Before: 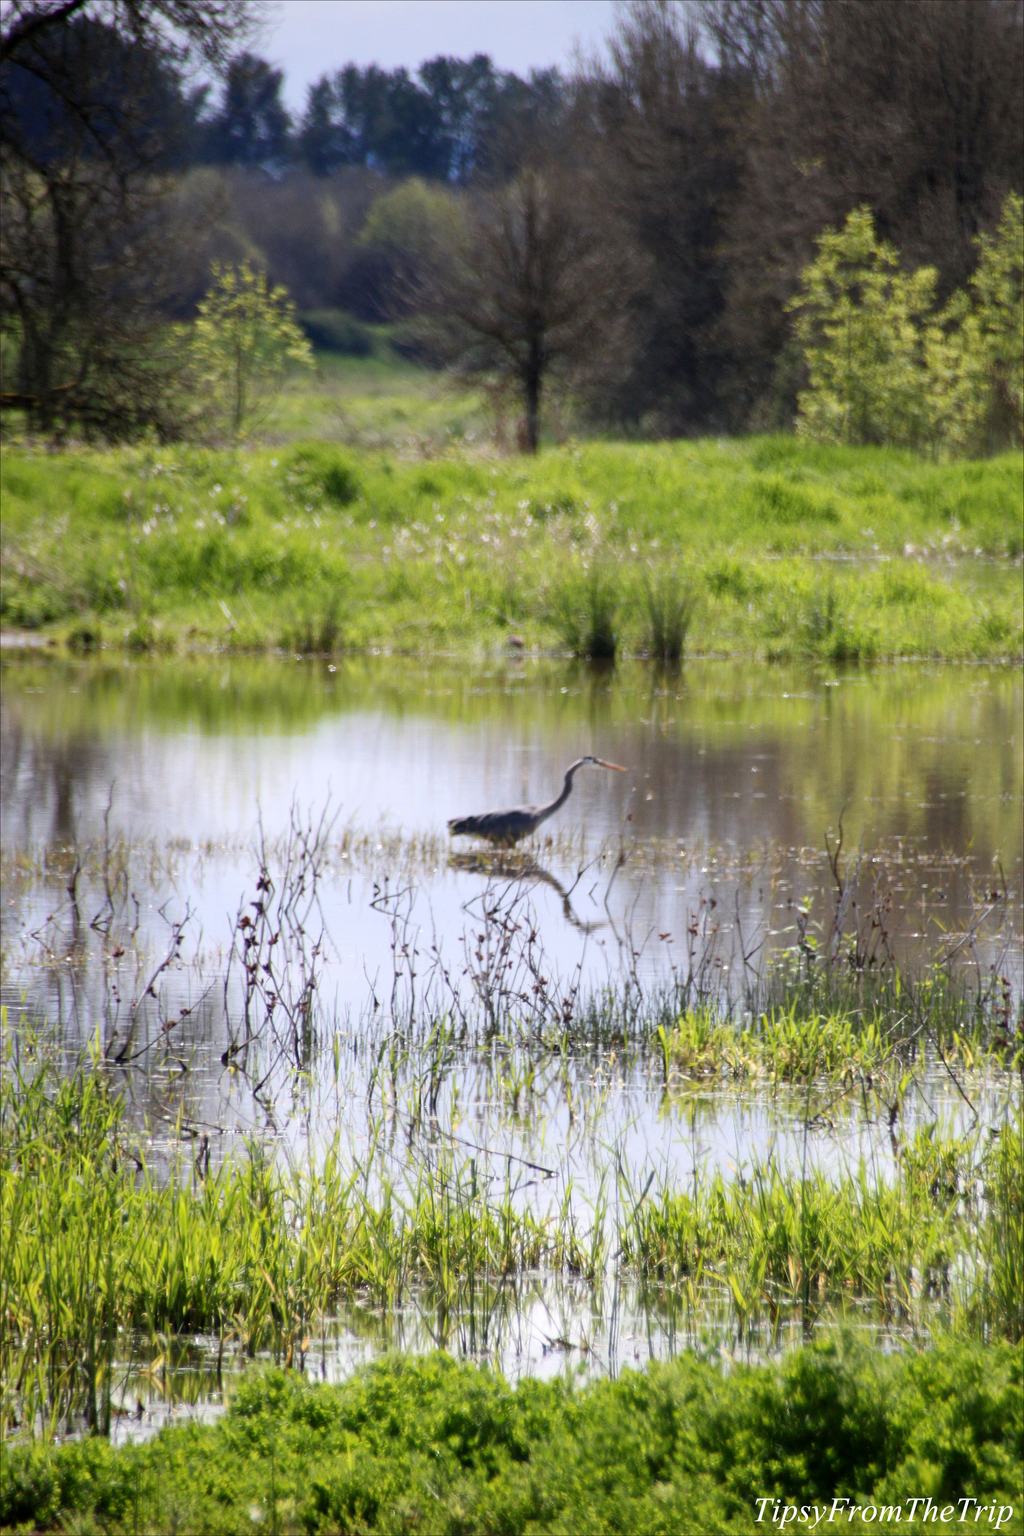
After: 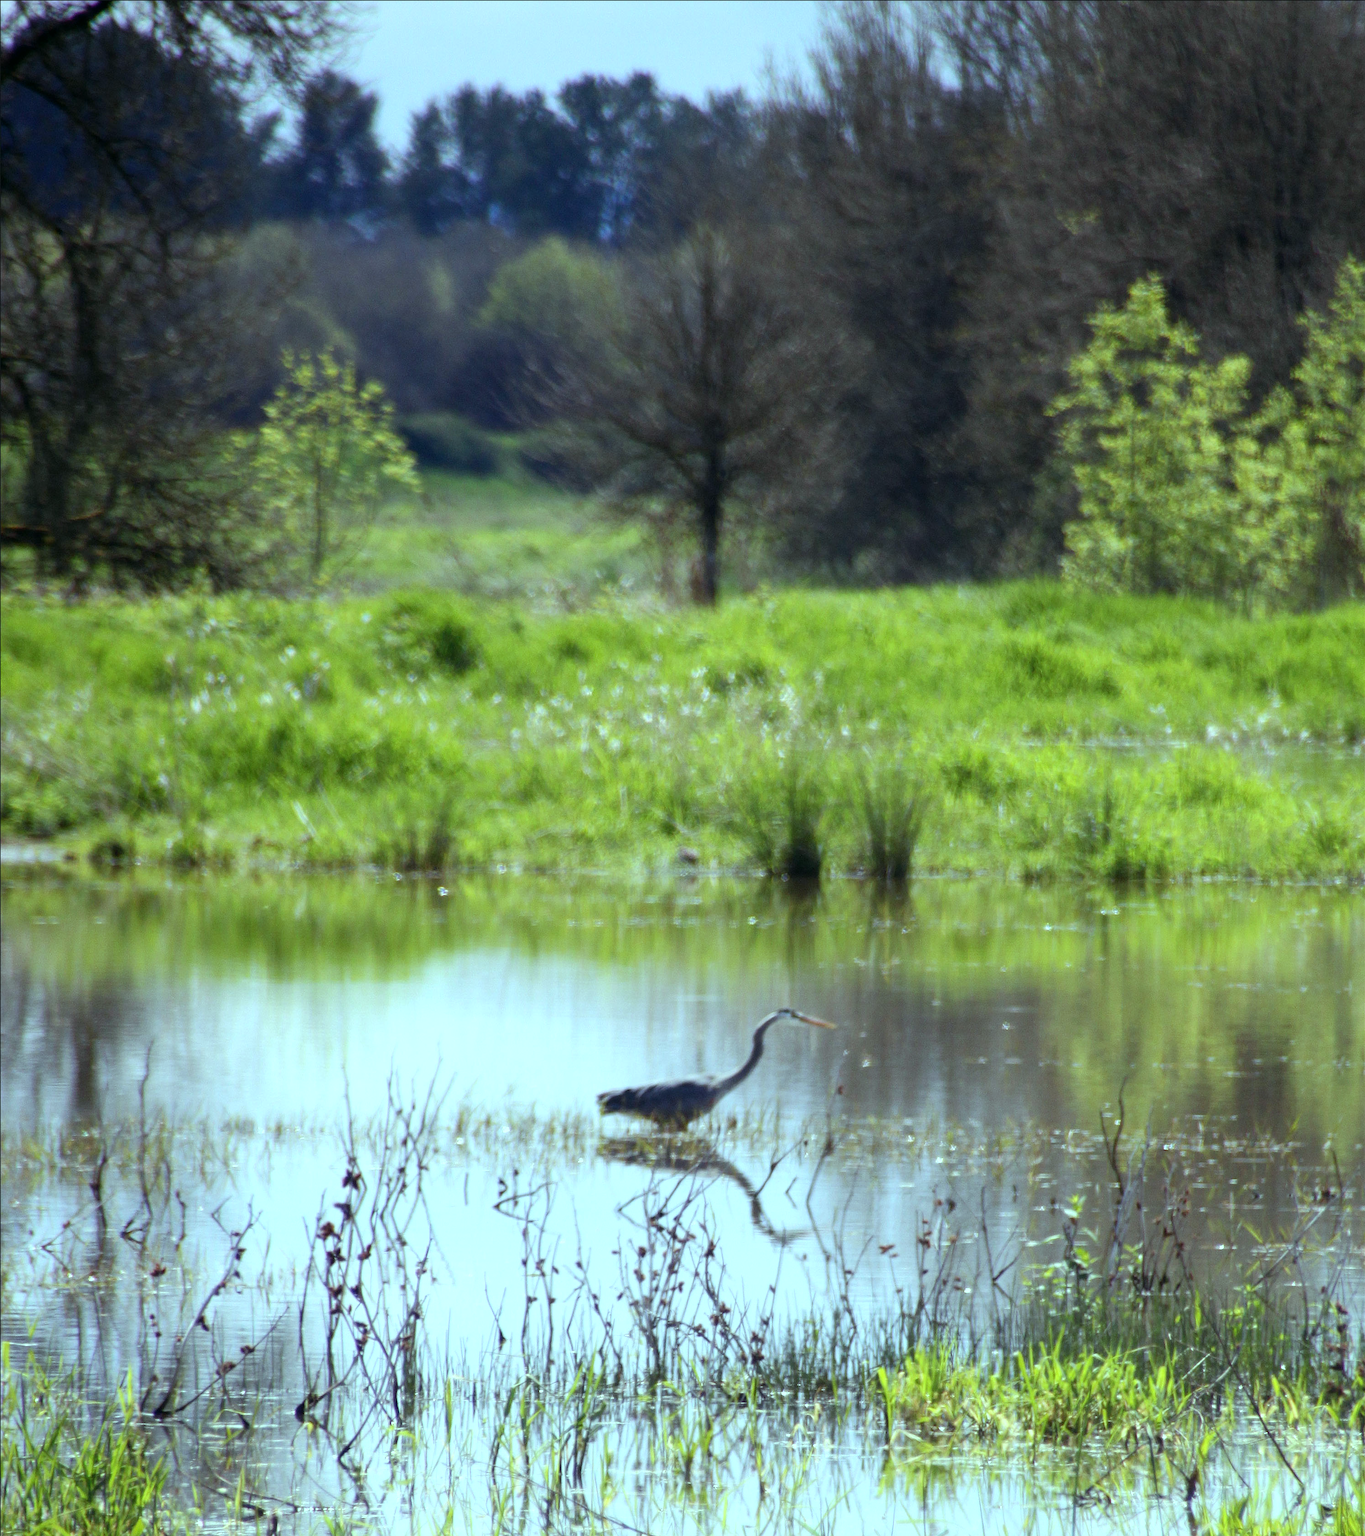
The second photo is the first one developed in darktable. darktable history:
color balance: mode lift, gamma, gain (sRGB), lift [0.997, 0.979, 1.021, 1.011], gamma [1, 1.084, 0.916, 0.998], gain [1, 0.87, 1.13, 1.101], contrast 4.55%, contrast fulcrum 38.24%, output saturation 104.09%
crop: bottom 24.988%
